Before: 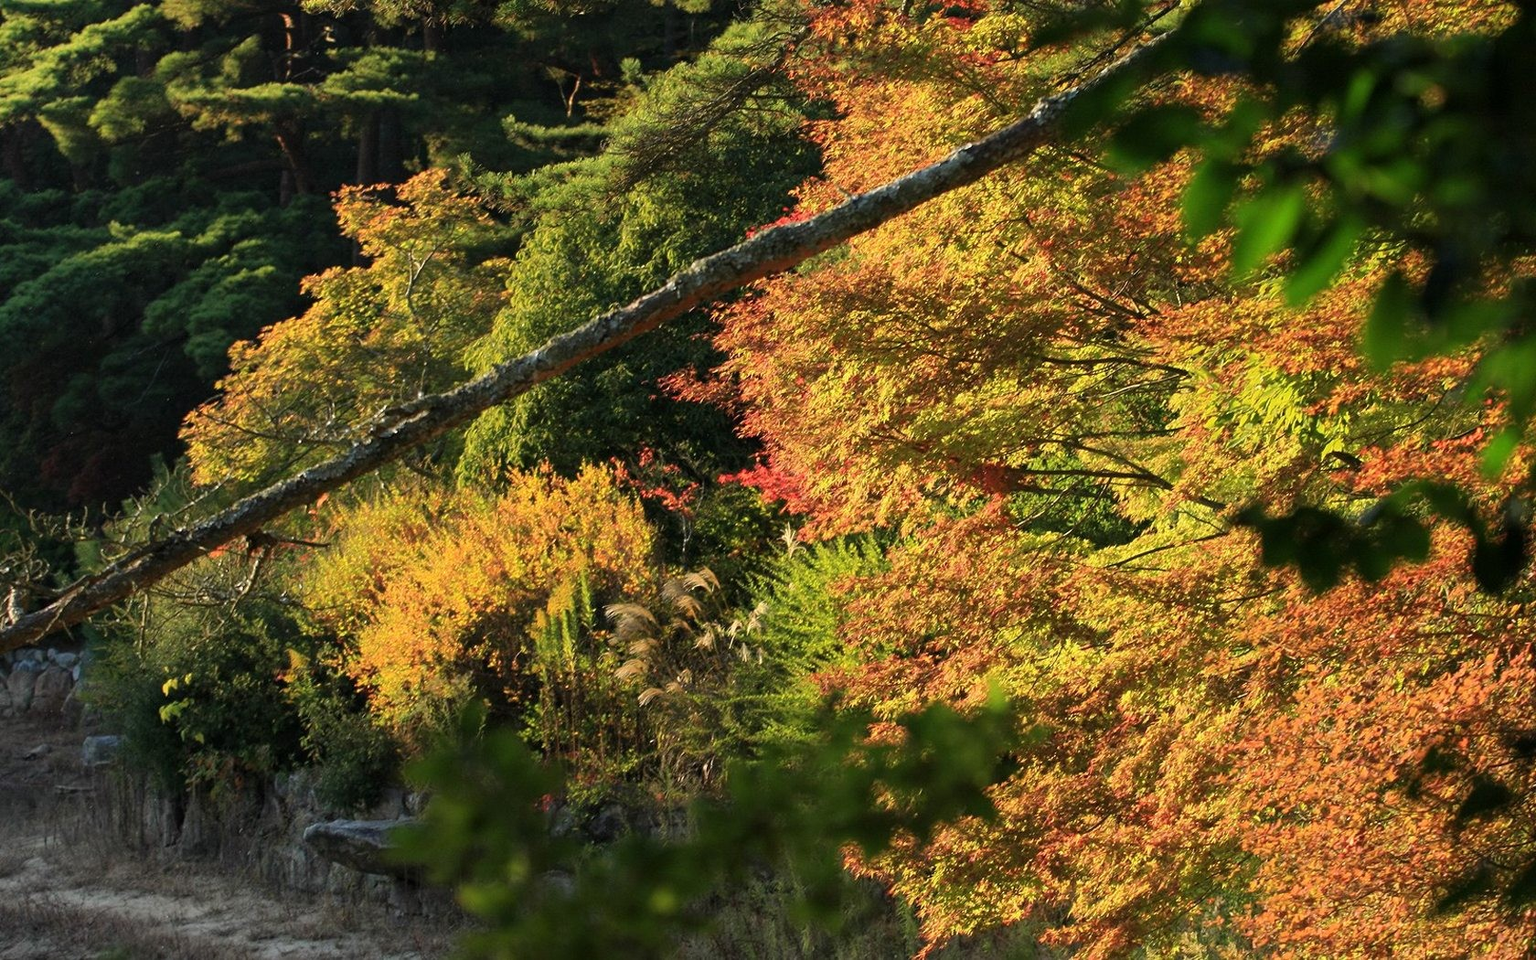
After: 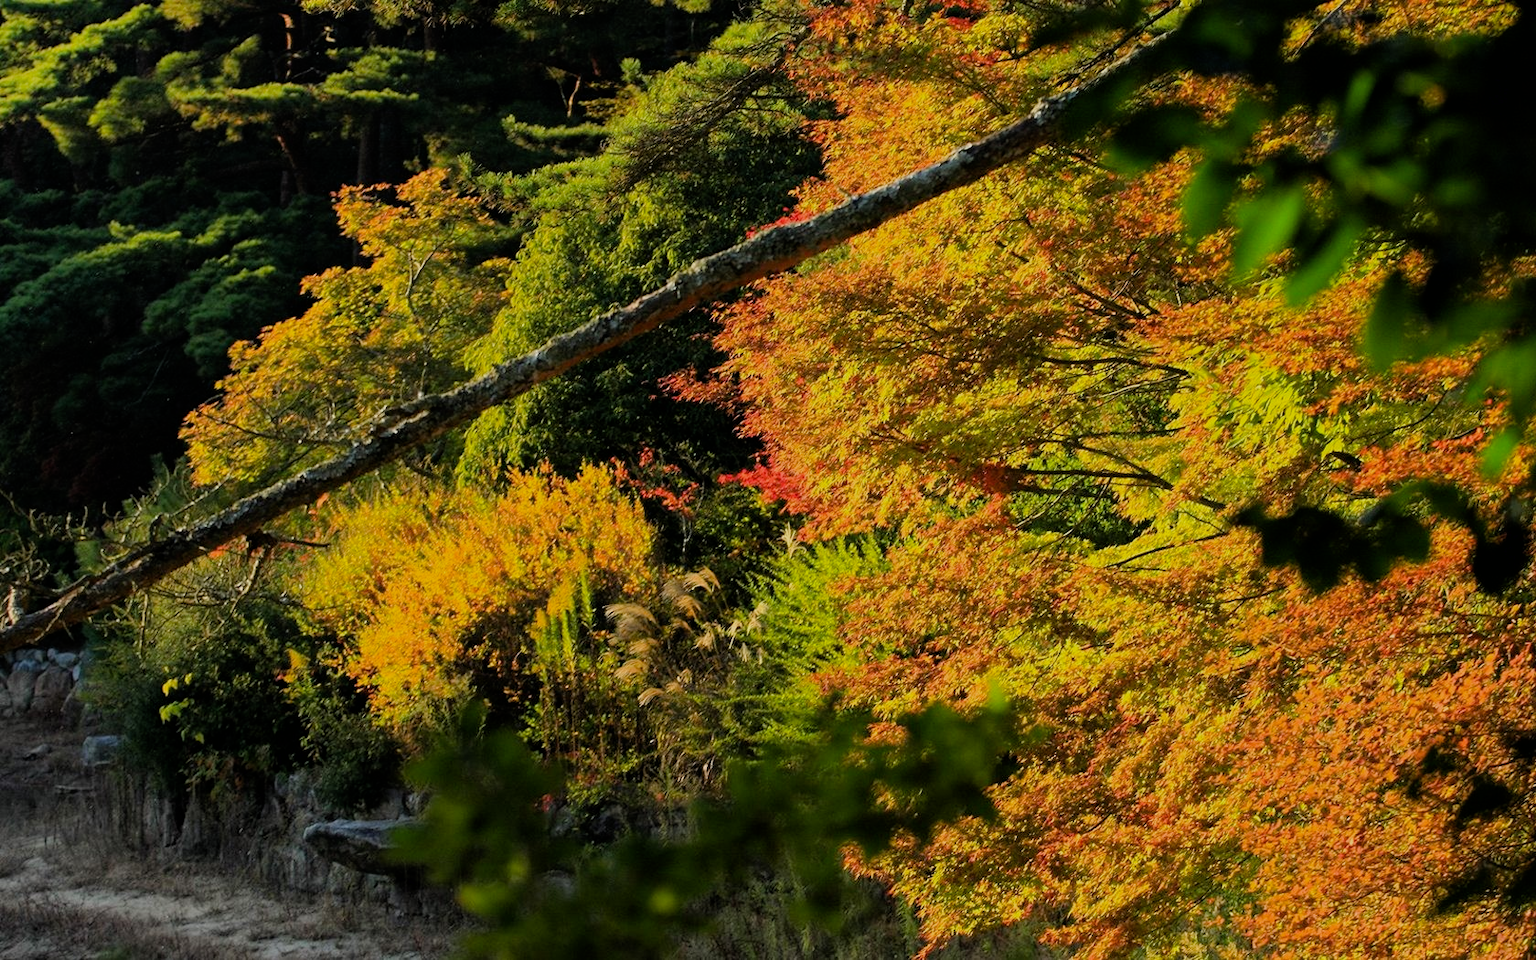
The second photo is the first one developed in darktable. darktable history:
exposure: black level correction 0.001, compensate highlight preservation false
filmic rgb: black relative exposure -7.65 EV, white relative exposure 4.56 EV, hardness 3.61, color science v6 (2022)
tone equalizer: mask exposure compensation -0.492 EV
color balance rgb: perceptual saturation grading › global saturation 19.868%
